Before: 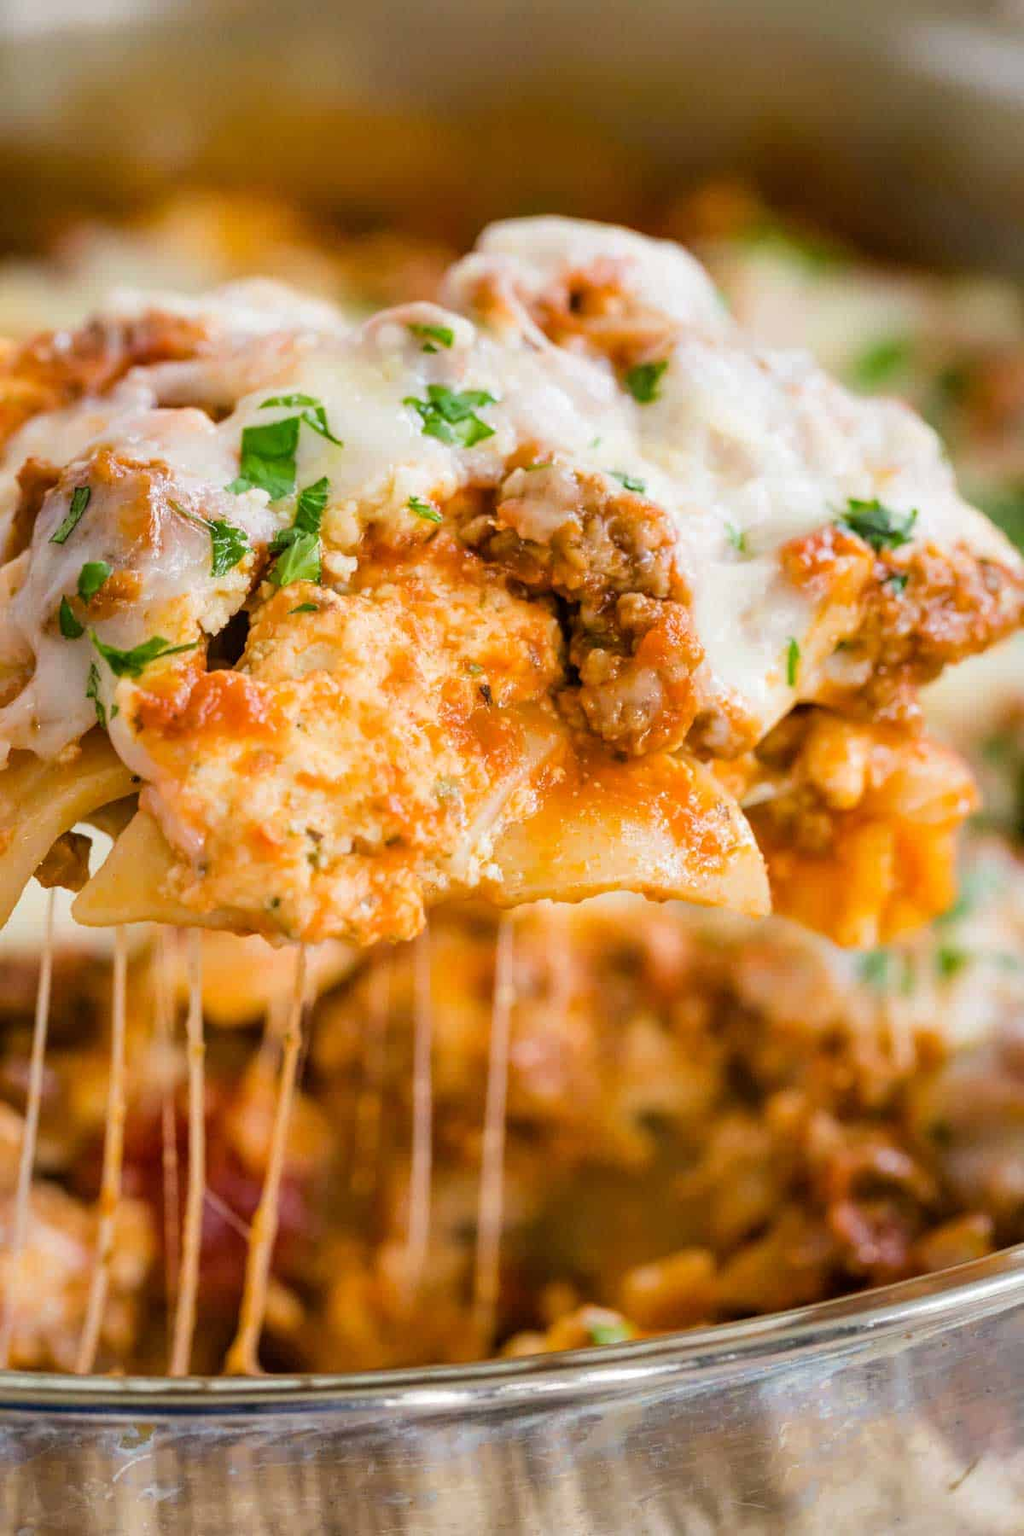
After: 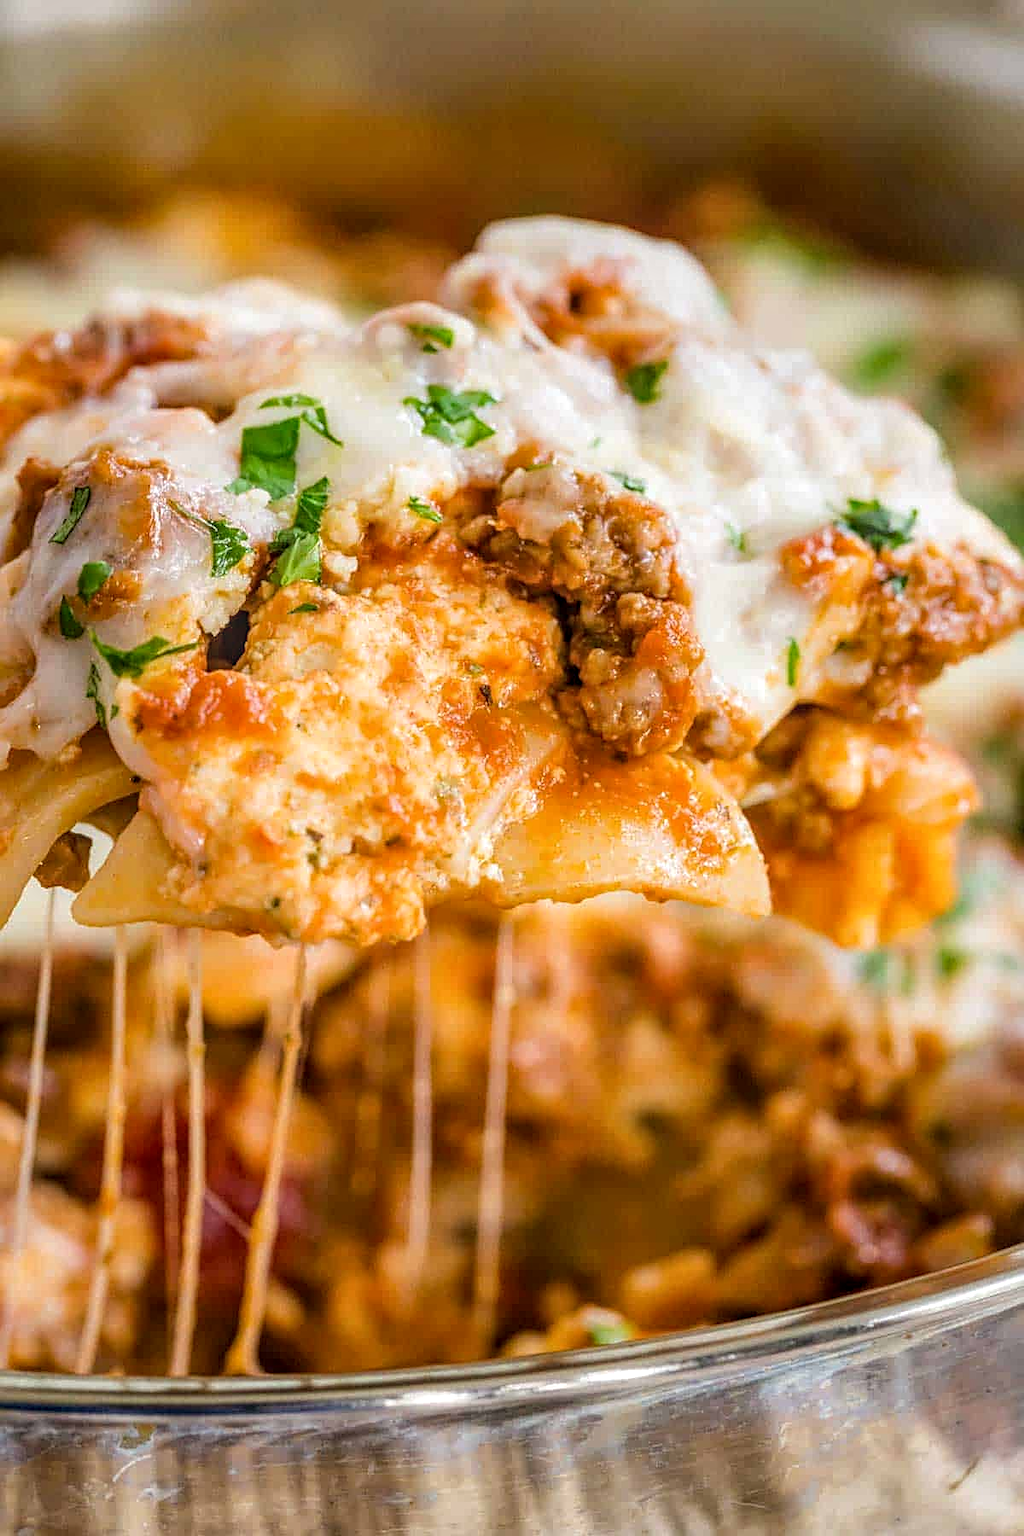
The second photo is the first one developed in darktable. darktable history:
local contrast: highlights 5%, shadows 6%, detail 134%
sharpen: on, module defaults
base curve: curves: ch0 [(0, 0) (0.297, 0.298) (1, 1)], preserve colors none
